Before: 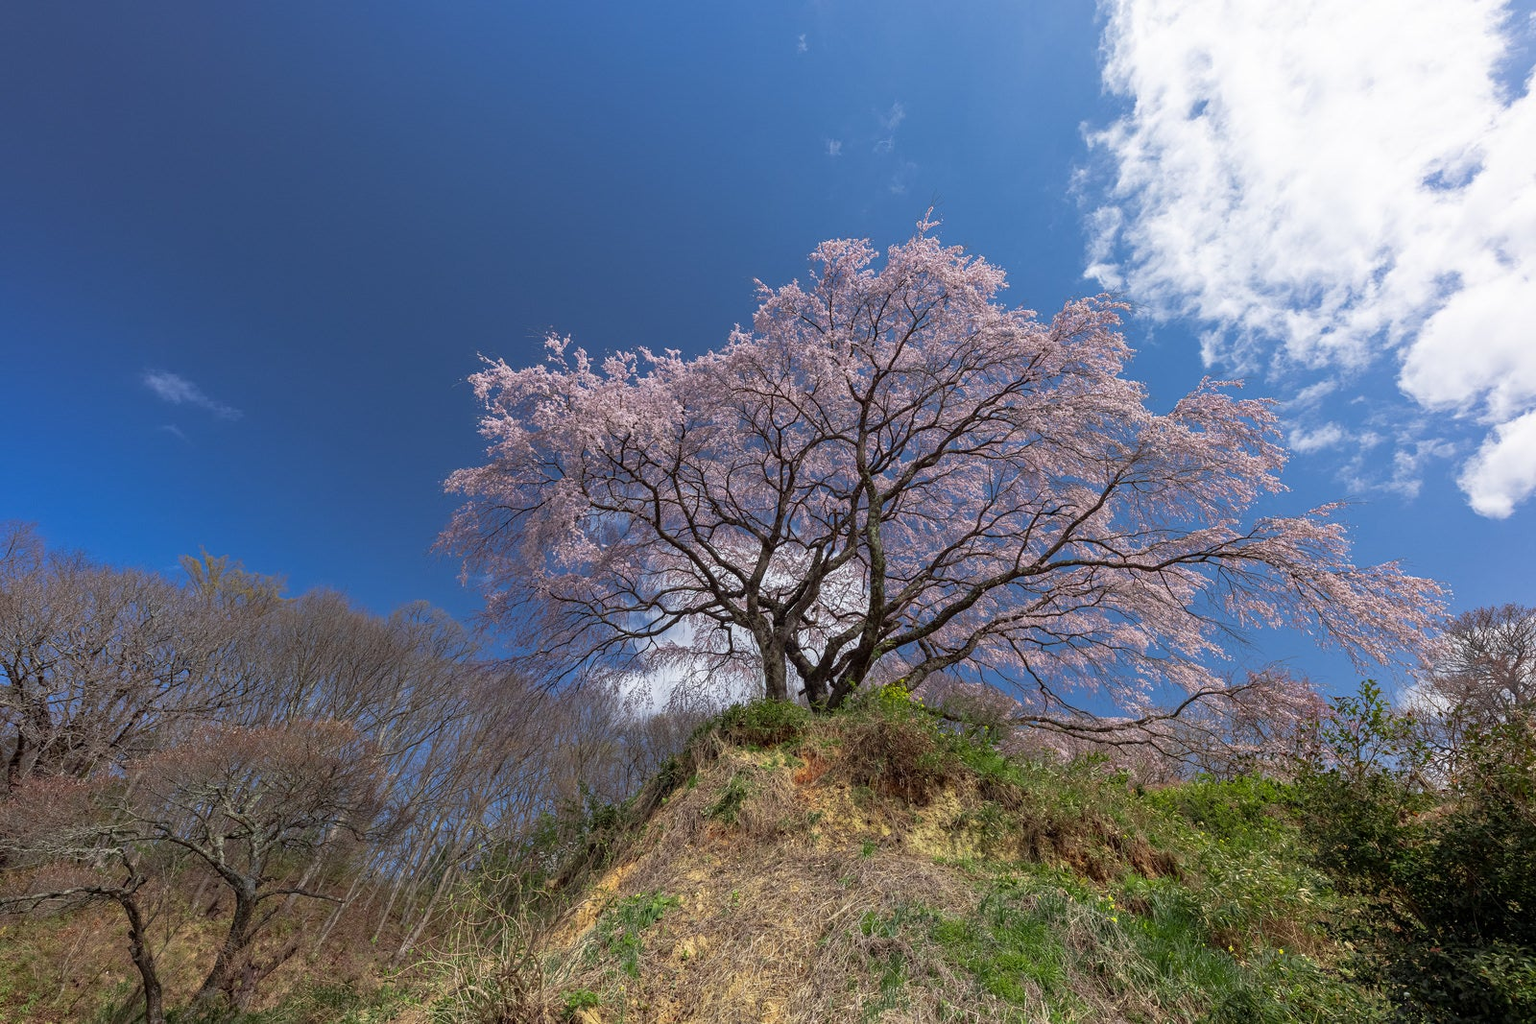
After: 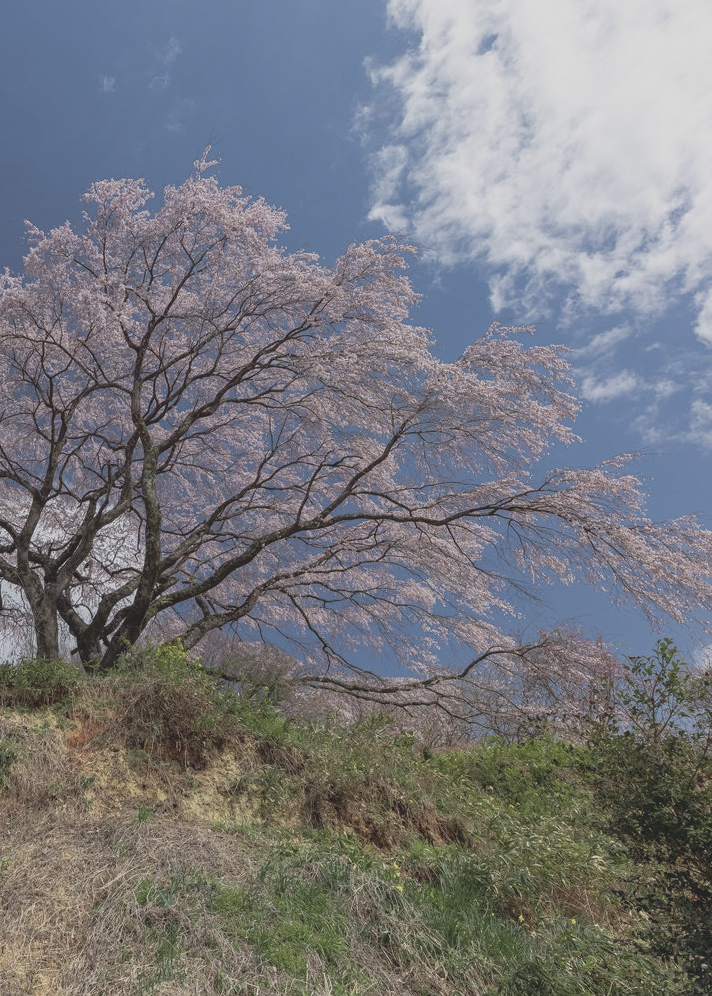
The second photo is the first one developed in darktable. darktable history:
crop: left 47.563%, top 6.653%, right 7.927%
contrast brightness saturation: contrast -0.248, saturation -0.437
